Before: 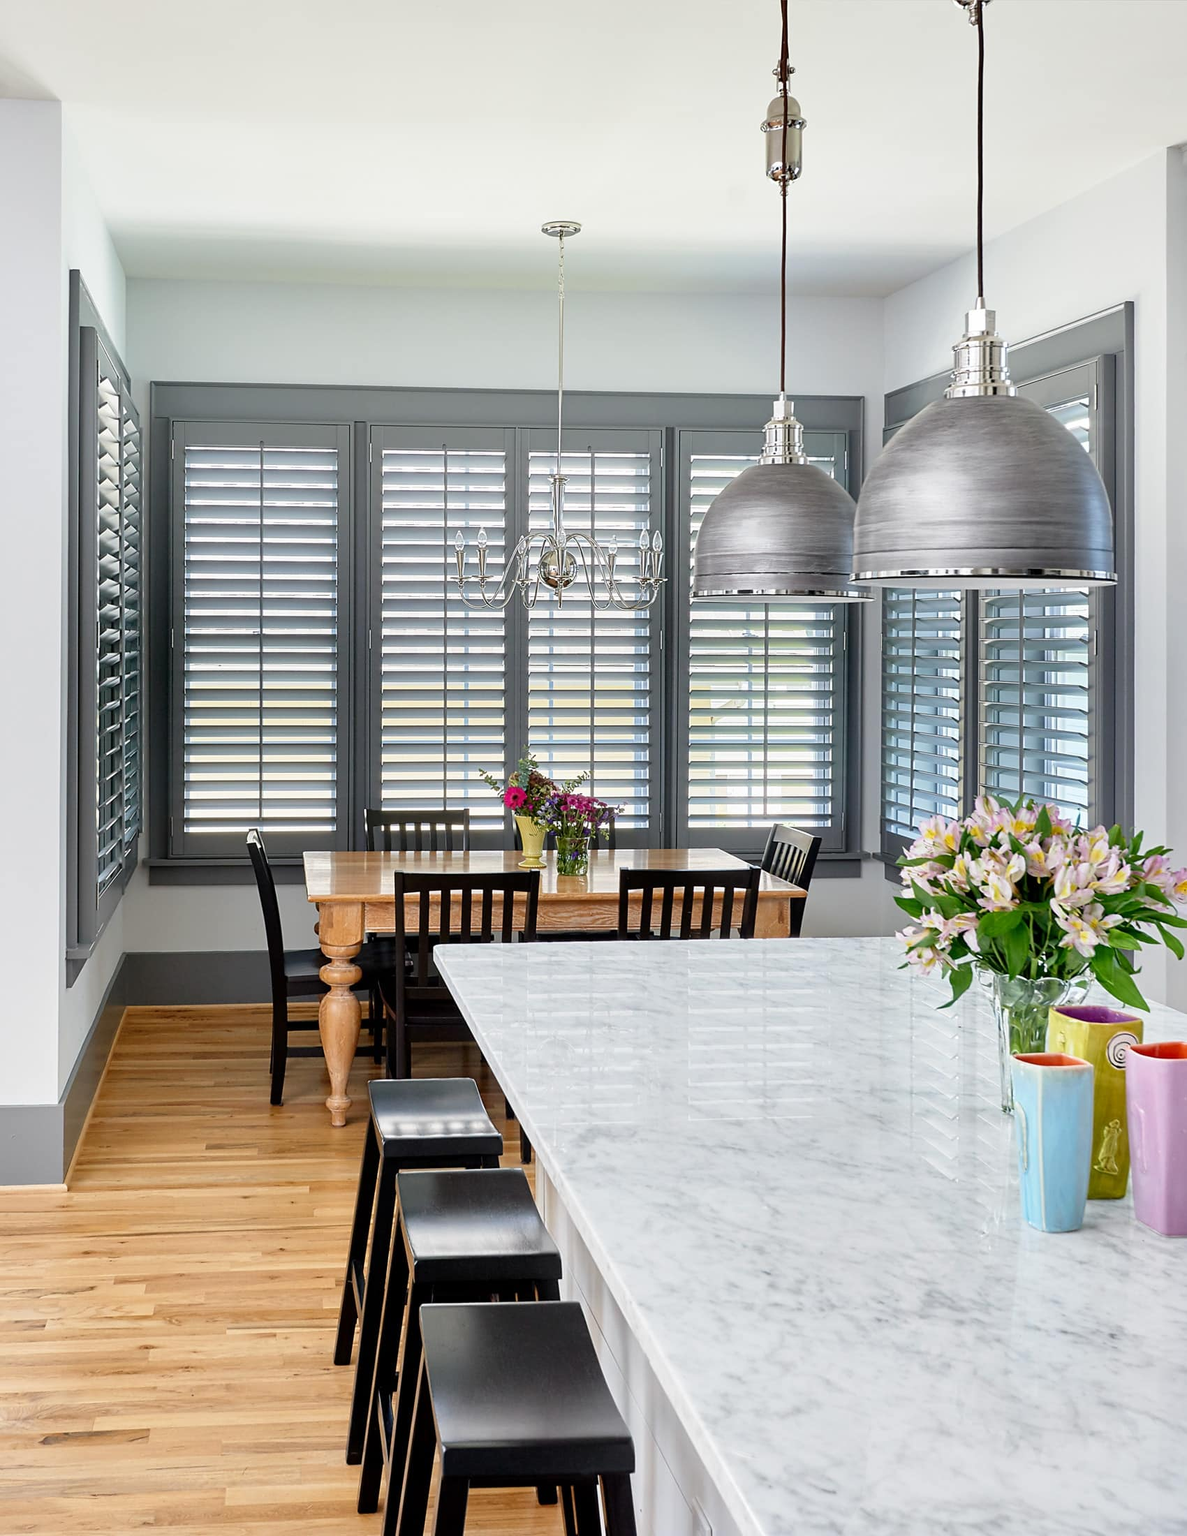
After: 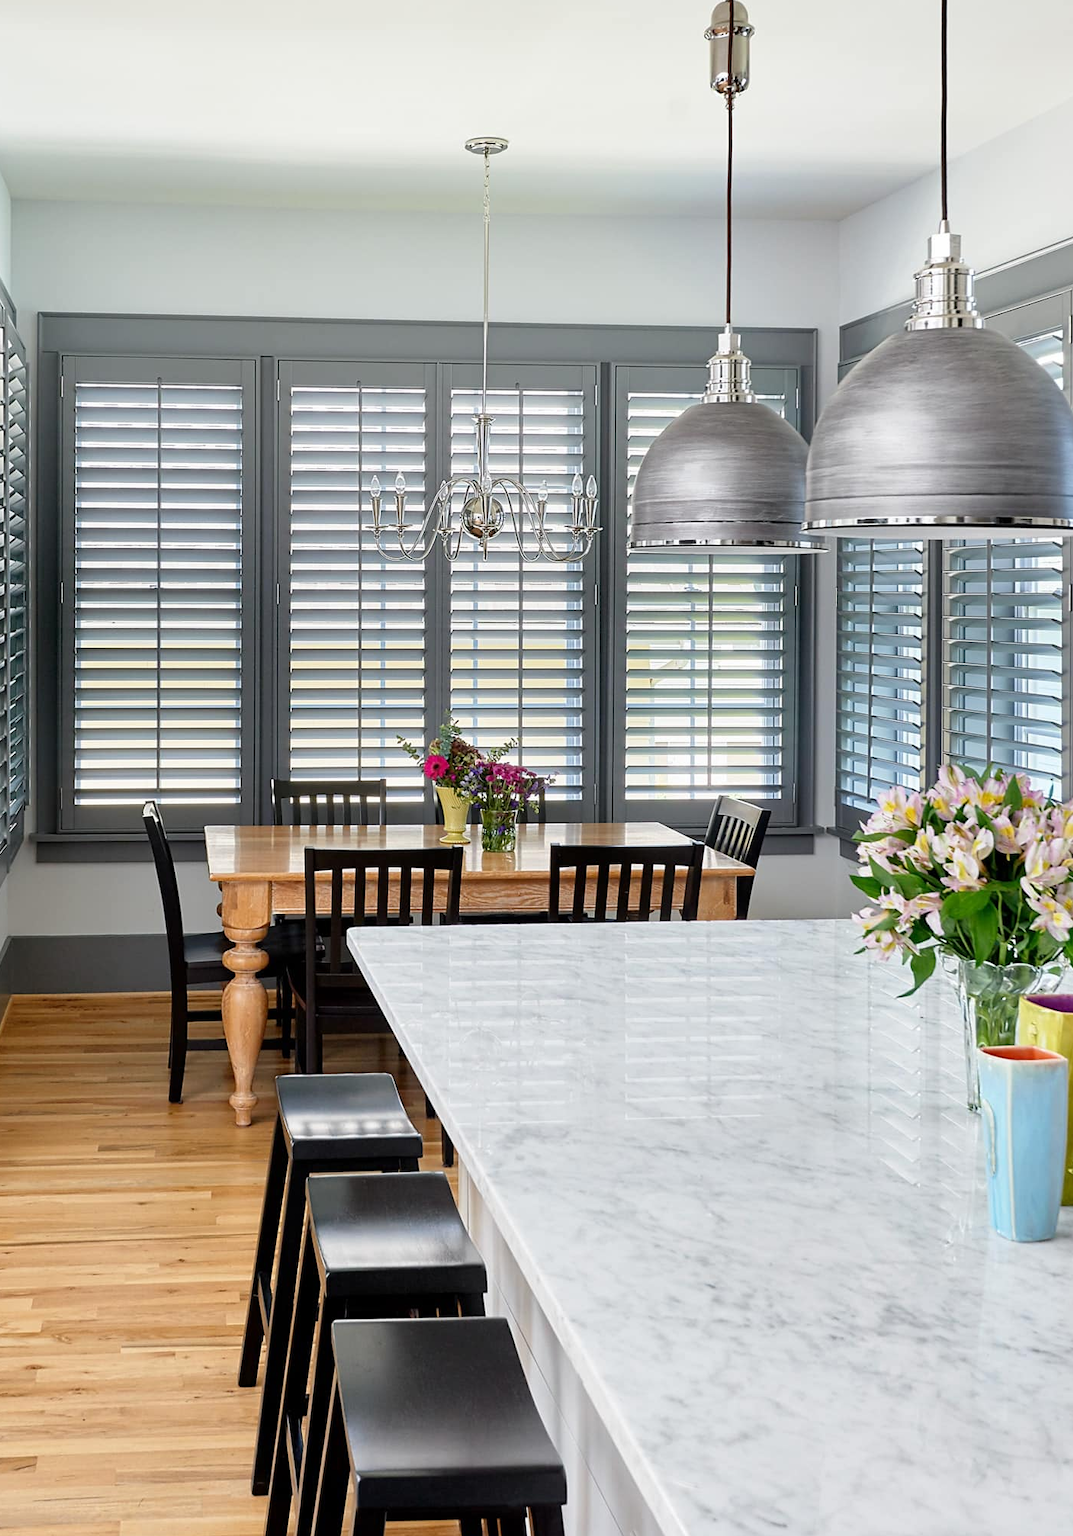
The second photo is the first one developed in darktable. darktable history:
white balance: red 1, blue 1
crop: left 9.807%, top 6.259%, right 7.334%, bottom 2.177%
